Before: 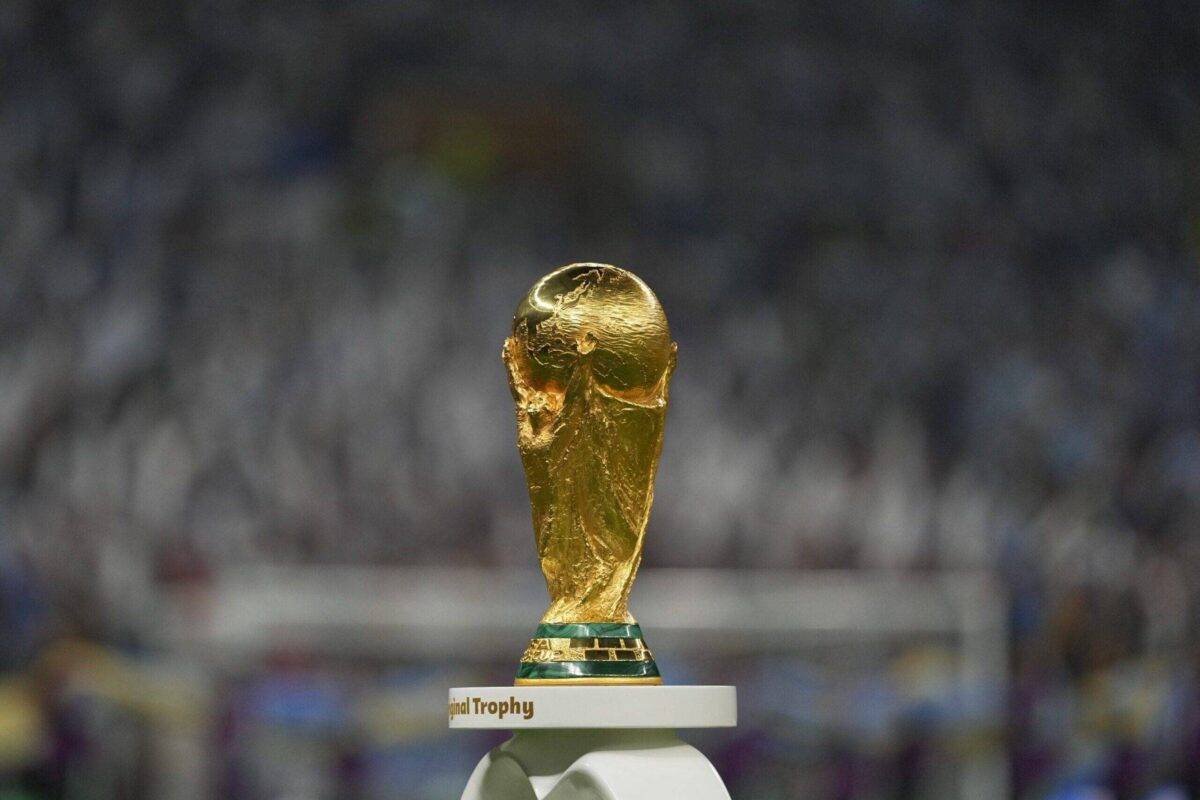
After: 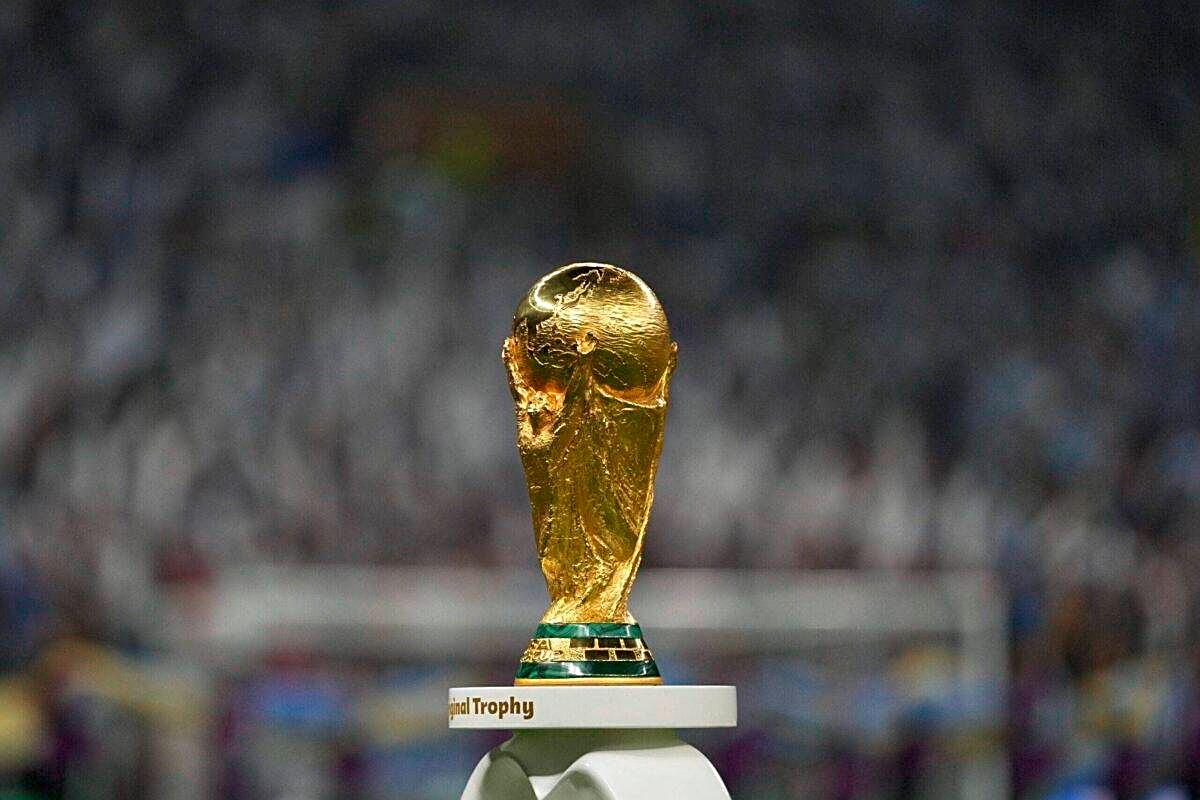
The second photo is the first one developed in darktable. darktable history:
contrast equalizer: octaves 7, y [[0.6 ×6], [0.55 ×6], [0 ×6], [0 ×6], [0 ×6]], mix 0.308
sharpen: on, module defaults
